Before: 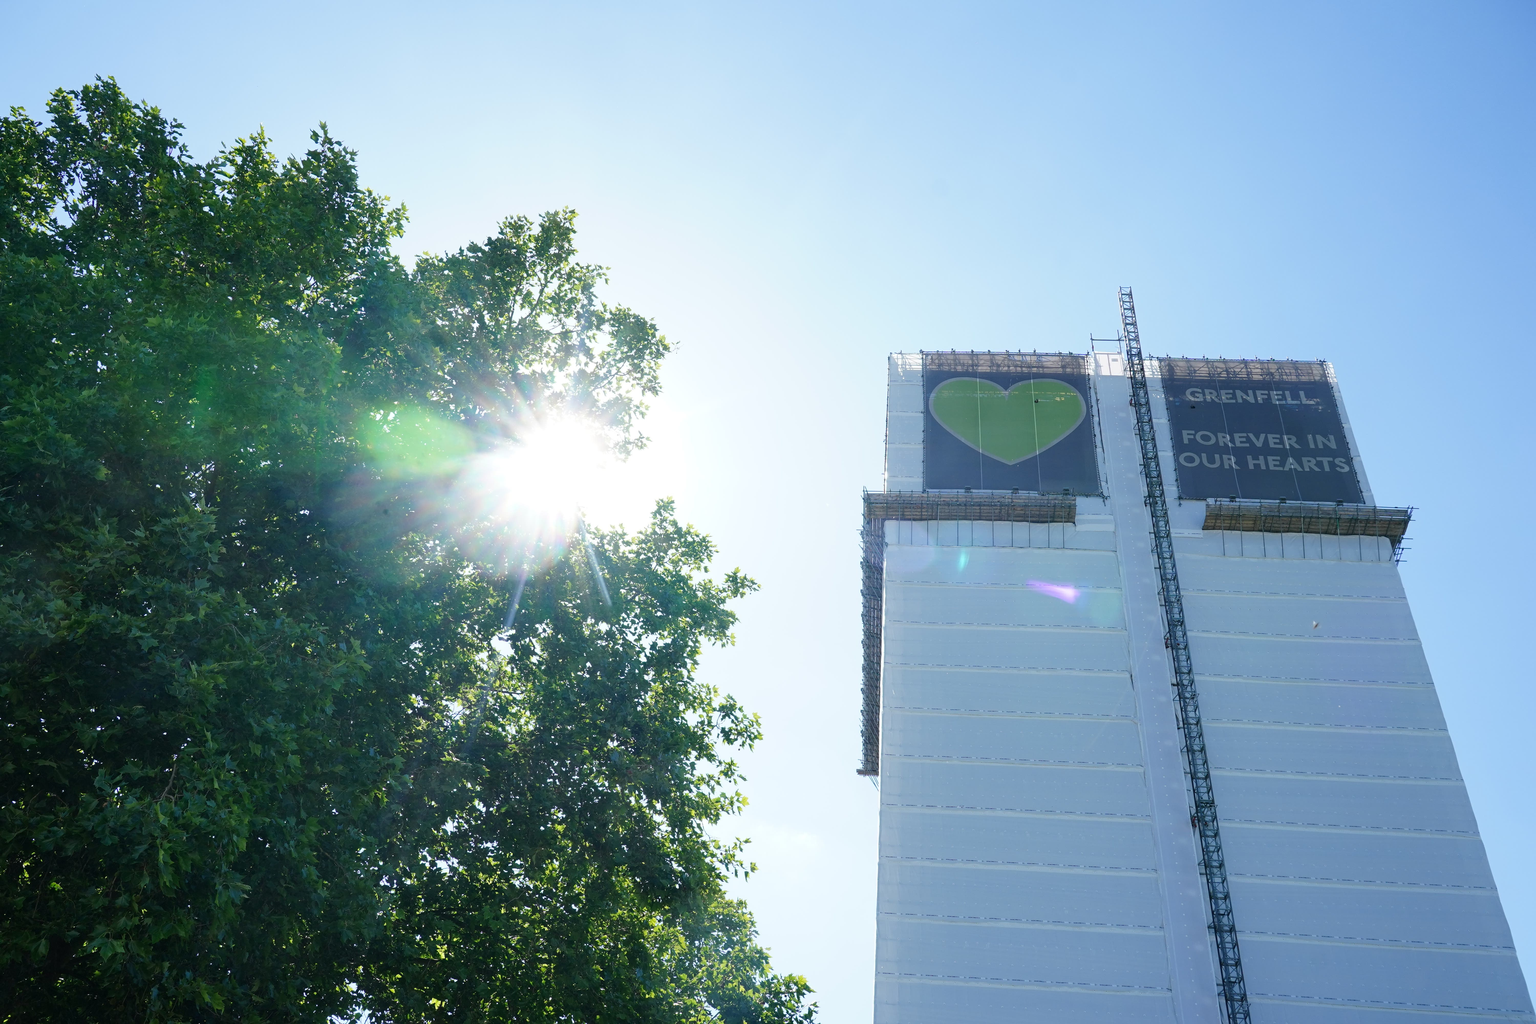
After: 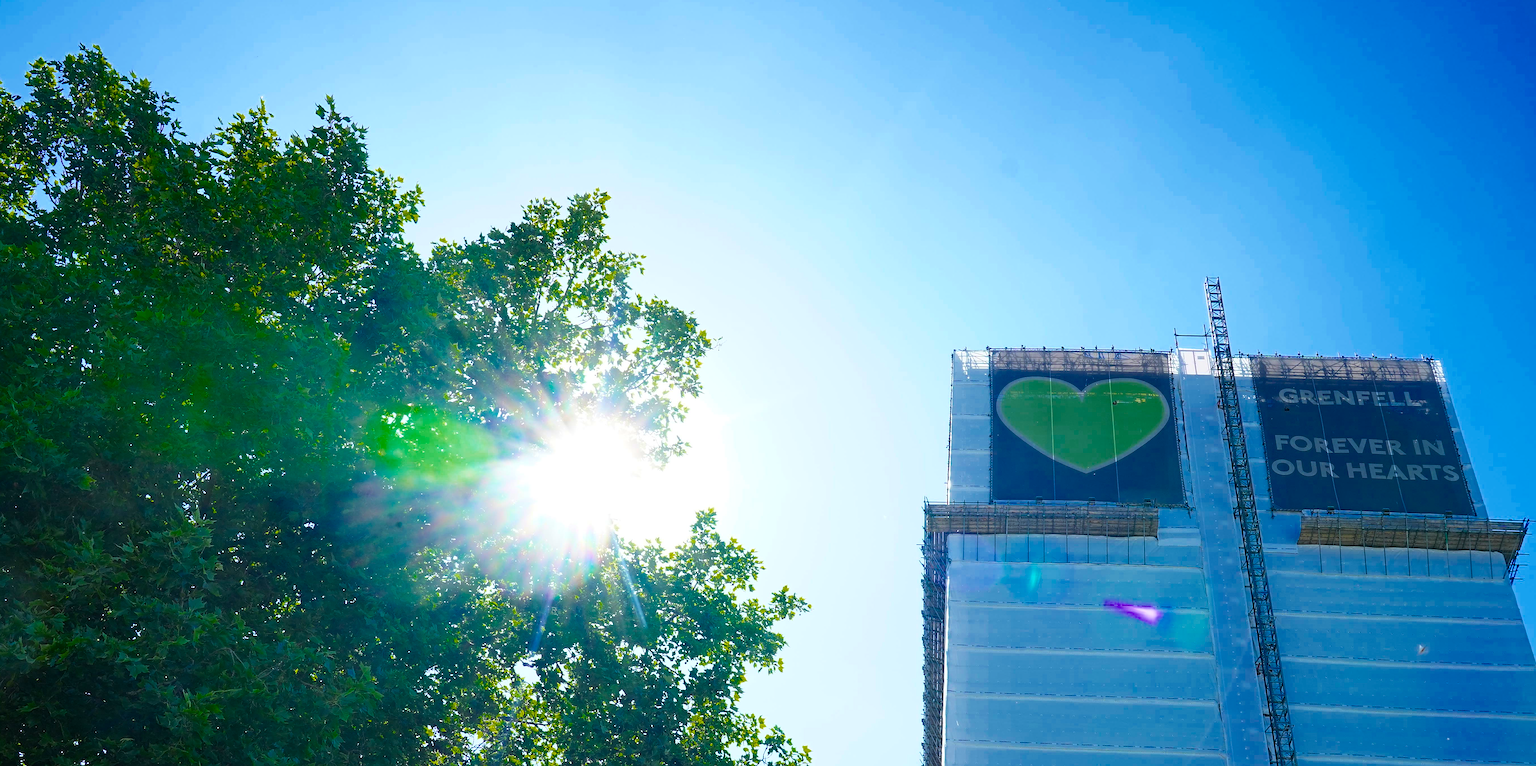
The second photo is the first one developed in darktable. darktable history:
color balance rgb: linear chroma grading › global chroma 14.619%, perceptual saturation grading › global saturation 59.893%, perceptual saturation grading › highlights 19.517%, perceptual saturation grading › shadows -49.538%, global vibrance 6.752%, saturation formula JzAzBz (2021)
crop: left 1.558%, top 3.455%, right 7.56%, bottom 28.491%
sharpen: on, module defaults
